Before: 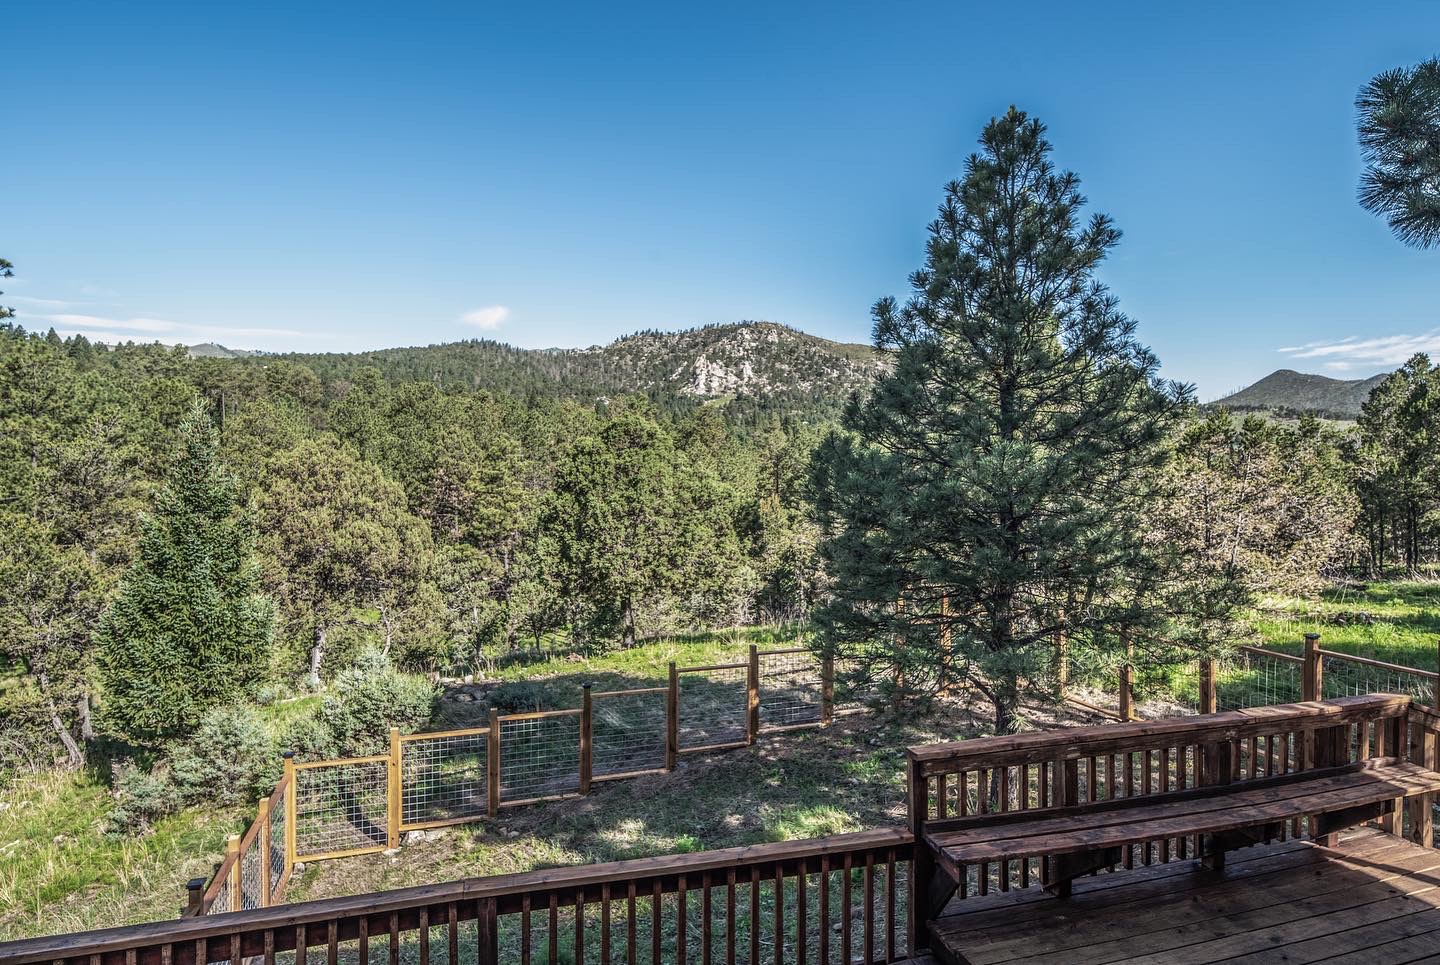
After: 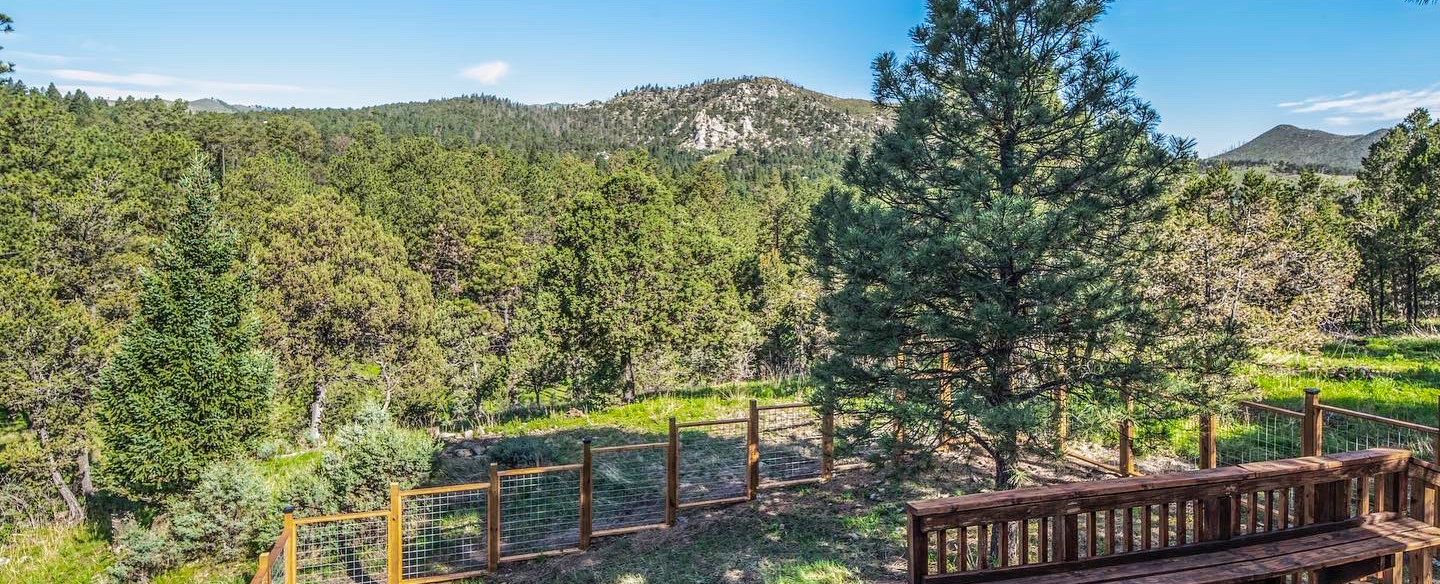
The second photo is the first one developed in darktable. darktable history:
crop and rotate: top 25.424%, bottom 14.032%
color balance rgb: perceptual saturation grading › global saturation 35.201%, perceptual brilliance grading › mid-tones 10.621%, perceptual brilliance grading › shadows 15.256%
